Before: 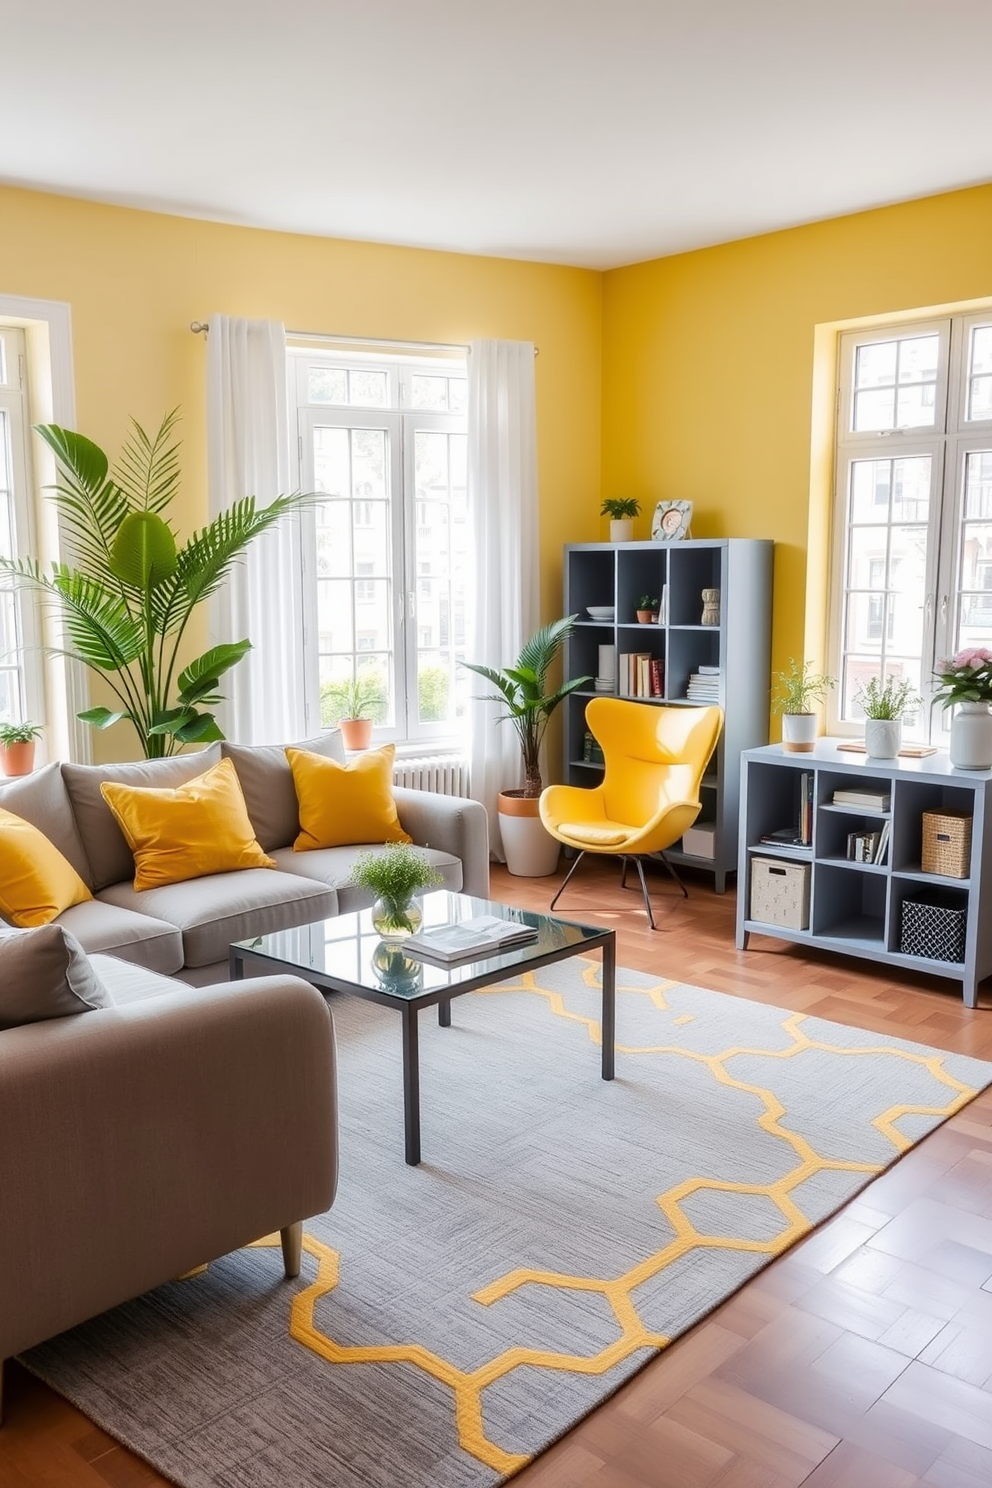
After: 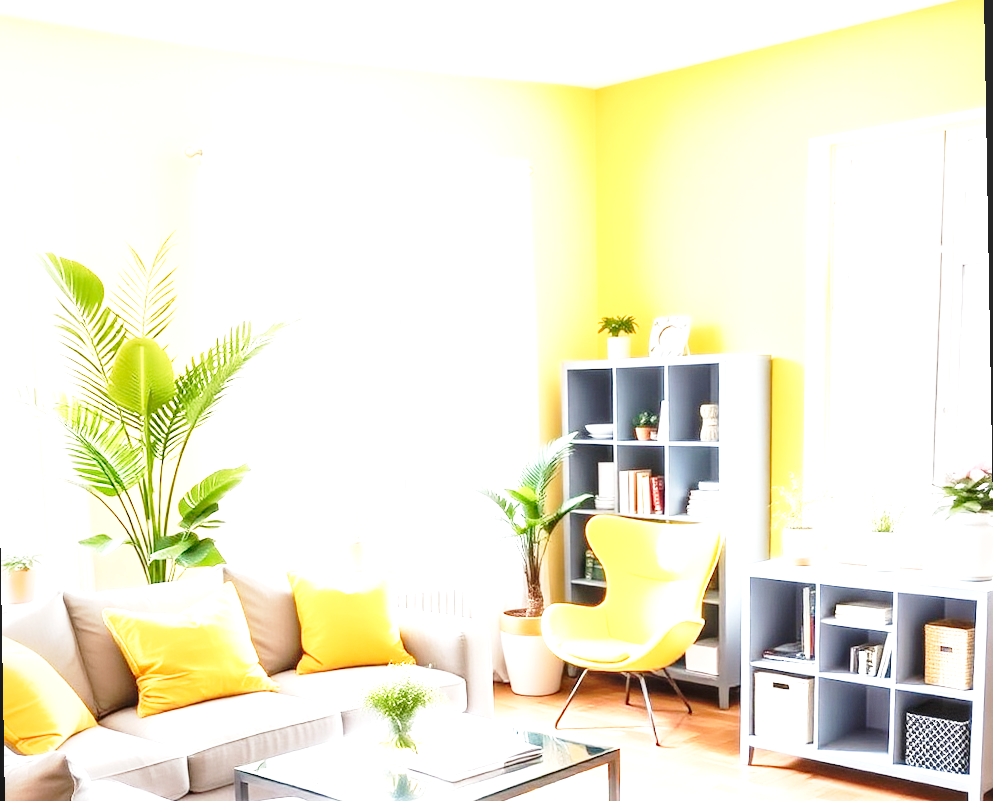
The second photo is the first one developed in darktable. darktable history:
base curve: curves: ch0 [(0, 0) (0.028, 0.03) (0.121, 0.232) (0.46, 0.748) (0.859, 0.968) (1, 1)], preserve colors none
local contrast: on, module defaults
exposure: exposure 2.003 EV, compensate highlight preservation false
rotate and perspective: rotation -1°, crop left 0.011, crop right 0.989, crop top 0.025, crop bottom 0.975
crop and rotate: top 10.605%, bottom 33.274%
white balance: red 1.009, blue 0.985
contrast brightness saturation: saturation -0.05
